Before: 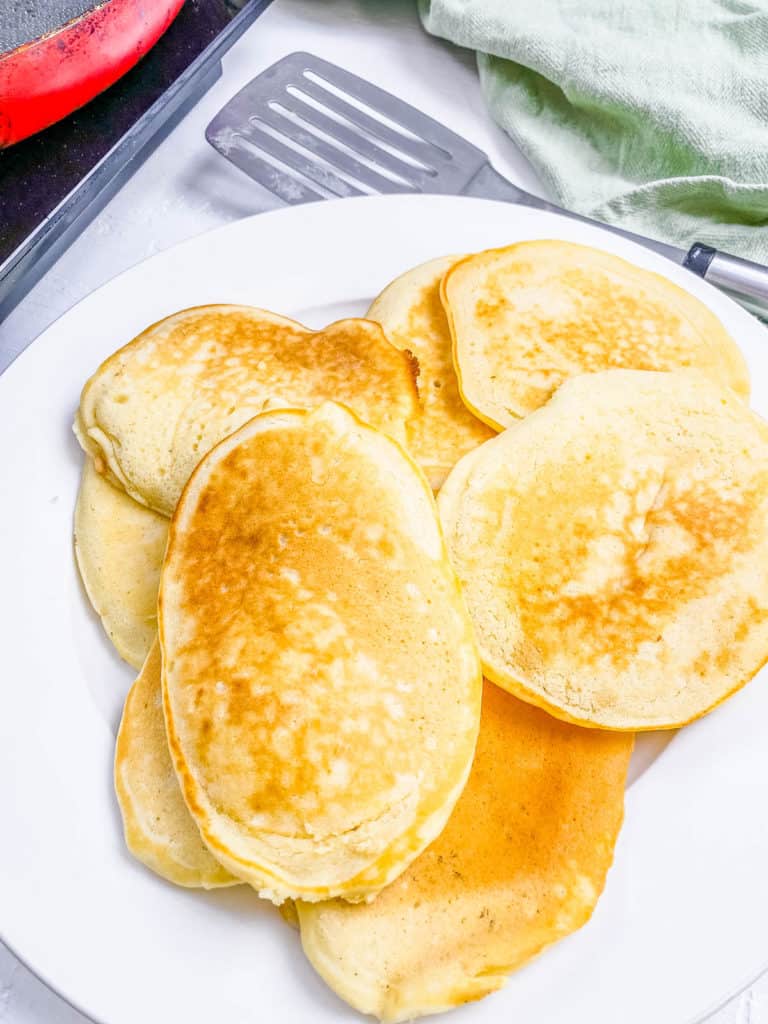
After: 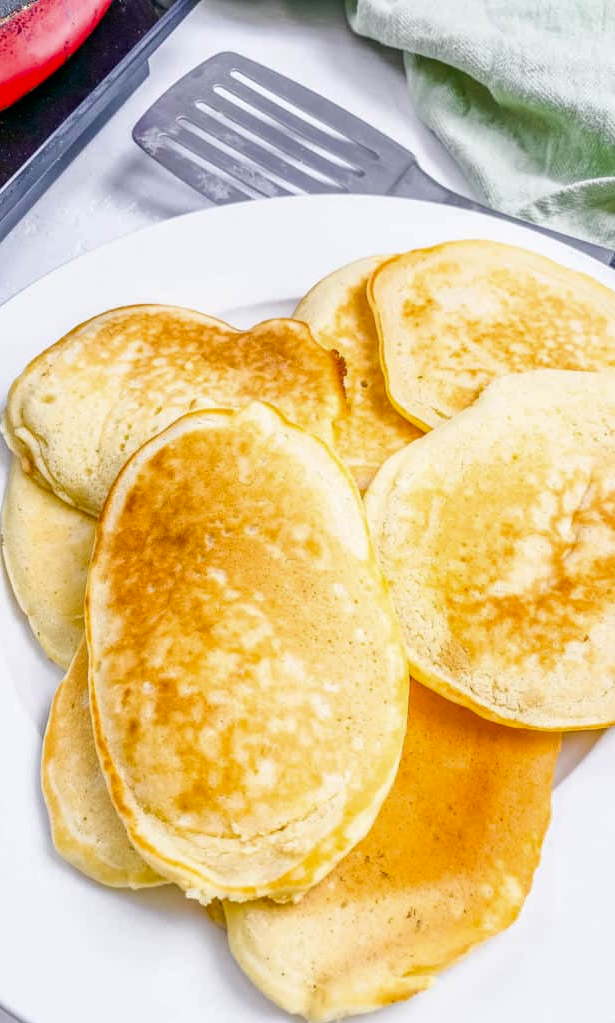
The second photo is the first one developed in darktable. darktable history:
contrast brightness saturation: brightness -0.094
crop and rotate: left 9.581%, right 10.213%
